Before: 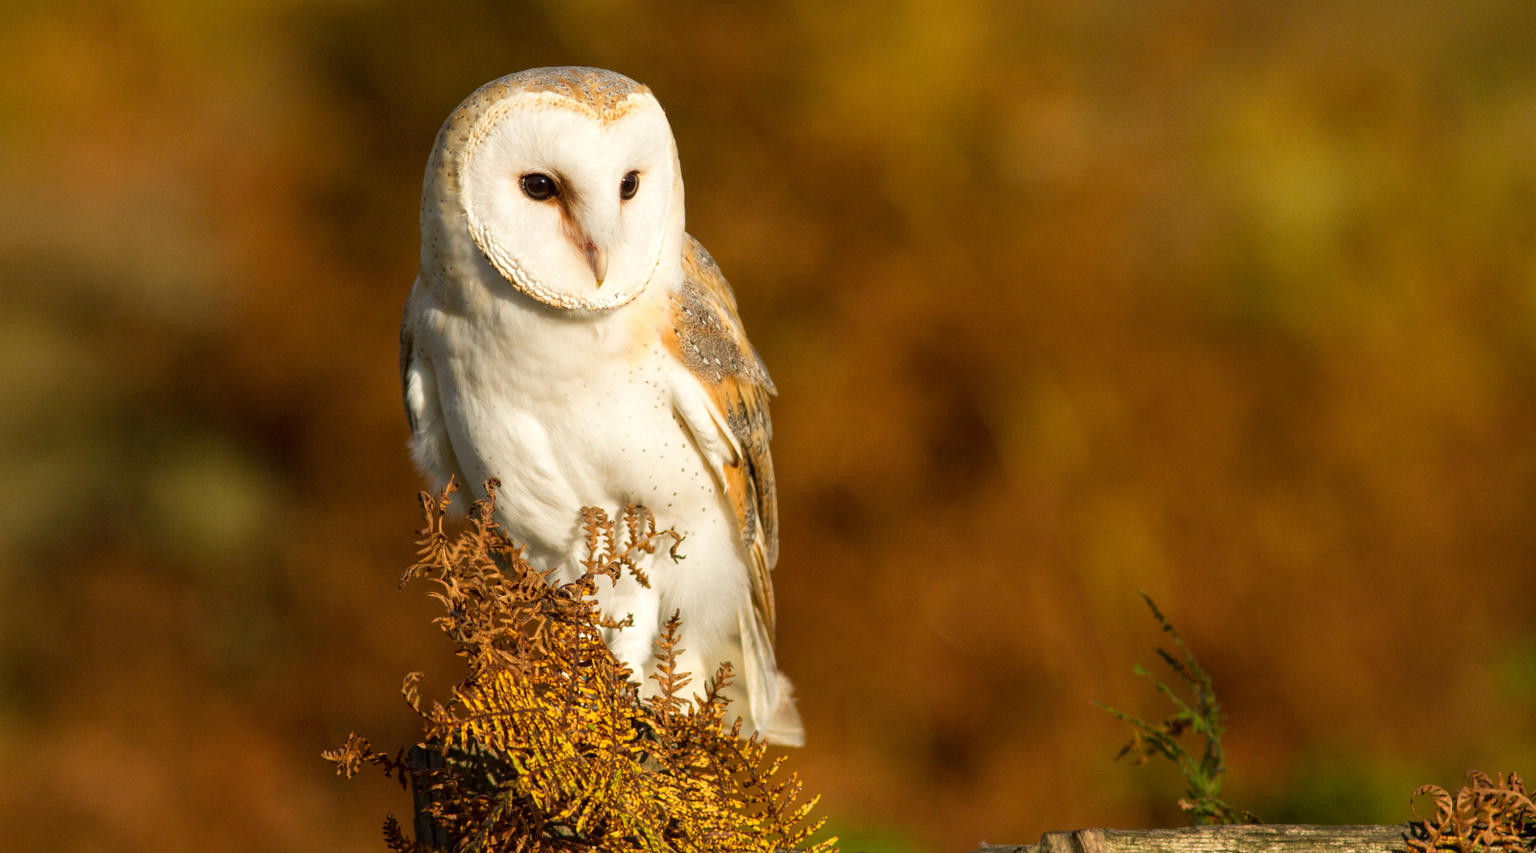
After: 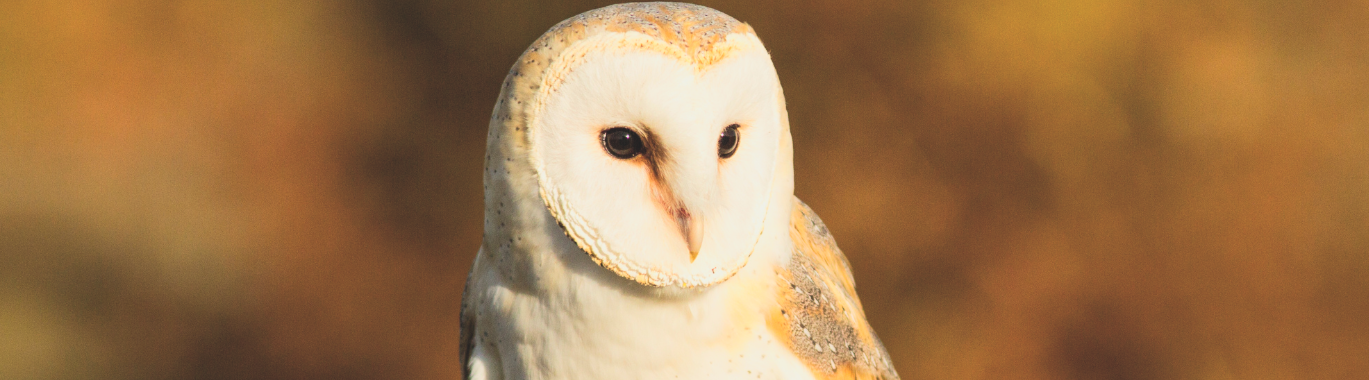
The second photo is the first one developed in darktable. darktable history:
exposure: black level correction -0.021, exposure -0.037 EV, compensate highlight preservation false
tone curve: curves: ch0 [(0, 0.022) (0.114, 0.083) (0.281, 0.315) (0.447, 0.557) (0.588, 0.711) (0.786, 0.839) (0.999, 0.949)]; ch1 [(0, 0) (0.389, 0.352) (0.458, 0.433) (0.486, 0.474) (0.509, 0.505) (0.535, 0.53) (0.555, 0.557) (0.586, 0.622) (0.677, 0.724) (1, 1)]; ch2 [(0, 0) (0.369, 0.388) (0.449, 0.431) (0.501, 0.5) (0.528, 0.52) (0.561, 0.59) (0.697, 0.721) (1, 1)]
crop: left 0.545%, top 7.649%, right 23.347%, bottom 54.303%
